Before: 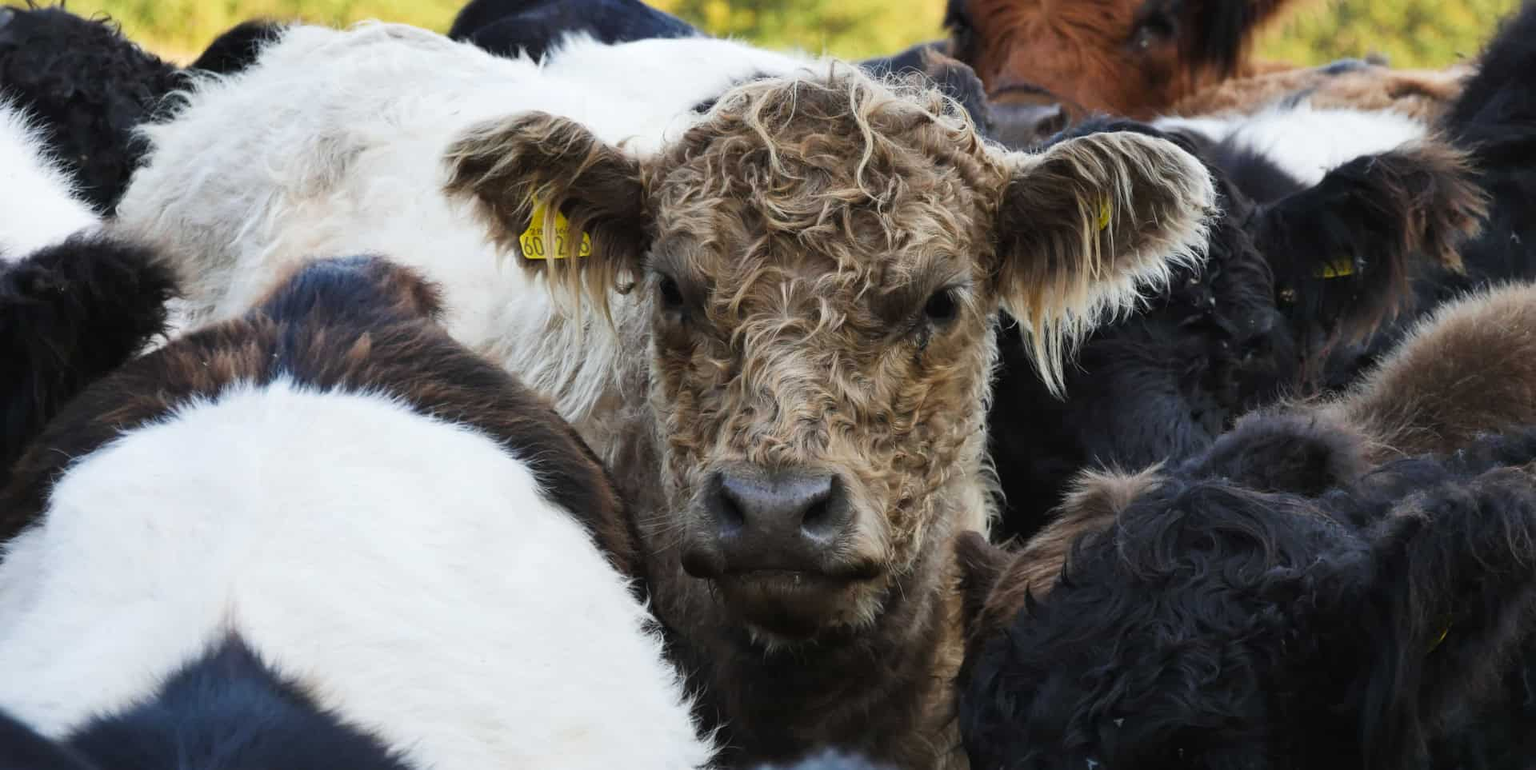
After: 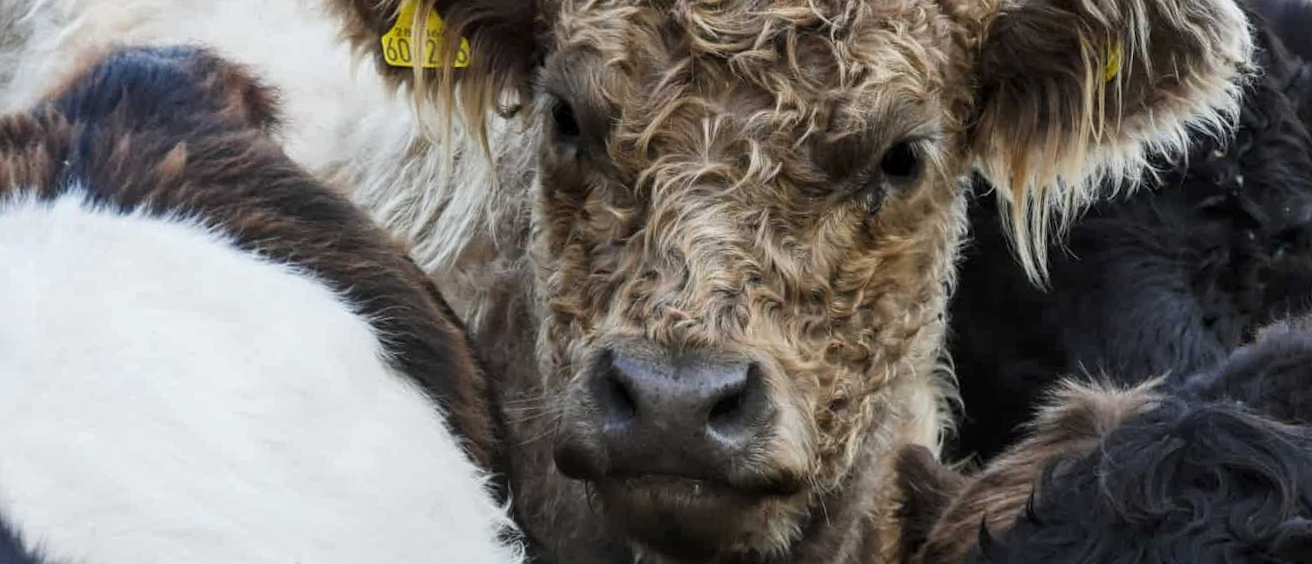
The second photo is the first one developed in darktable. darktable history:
local contrast: on, module defaults
crop and rotate: angle -4.16°, left 9.722%, top 21.057%, right 12.199%, bottom 11.992%
